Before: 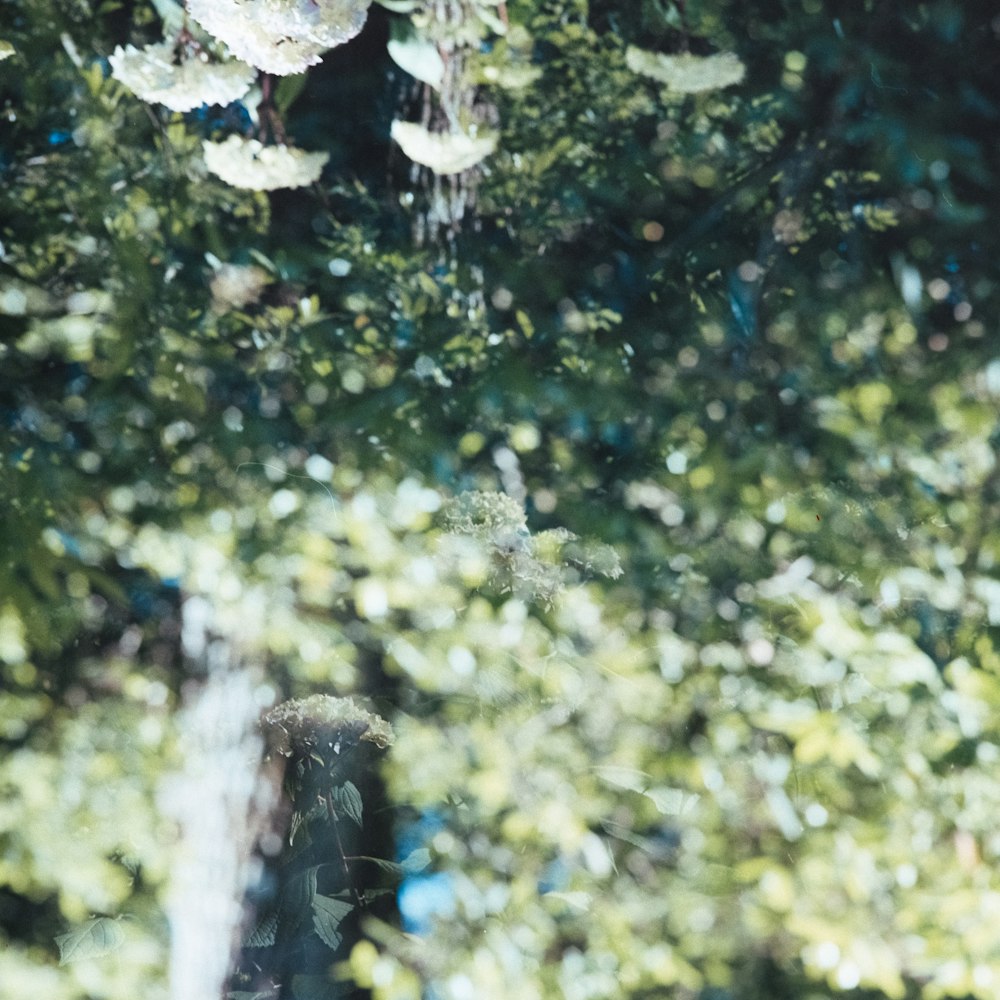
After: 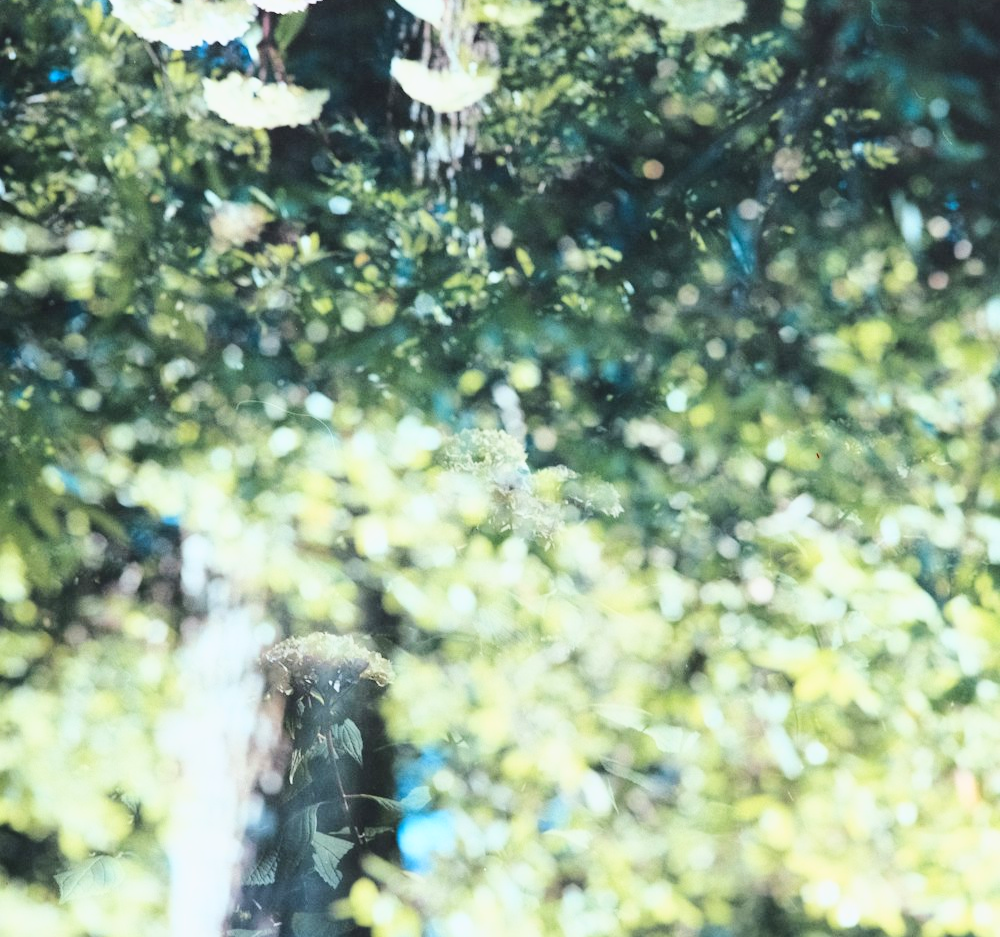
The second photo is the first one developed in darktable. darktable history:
base curve: curves: ch0 [(0, 0) (0.025, 0.046) (0.112, 0.277) (0.467, 0.74) (0.814, 0.929) (1, 0.942)]
crop and rotate: top 6.25%
